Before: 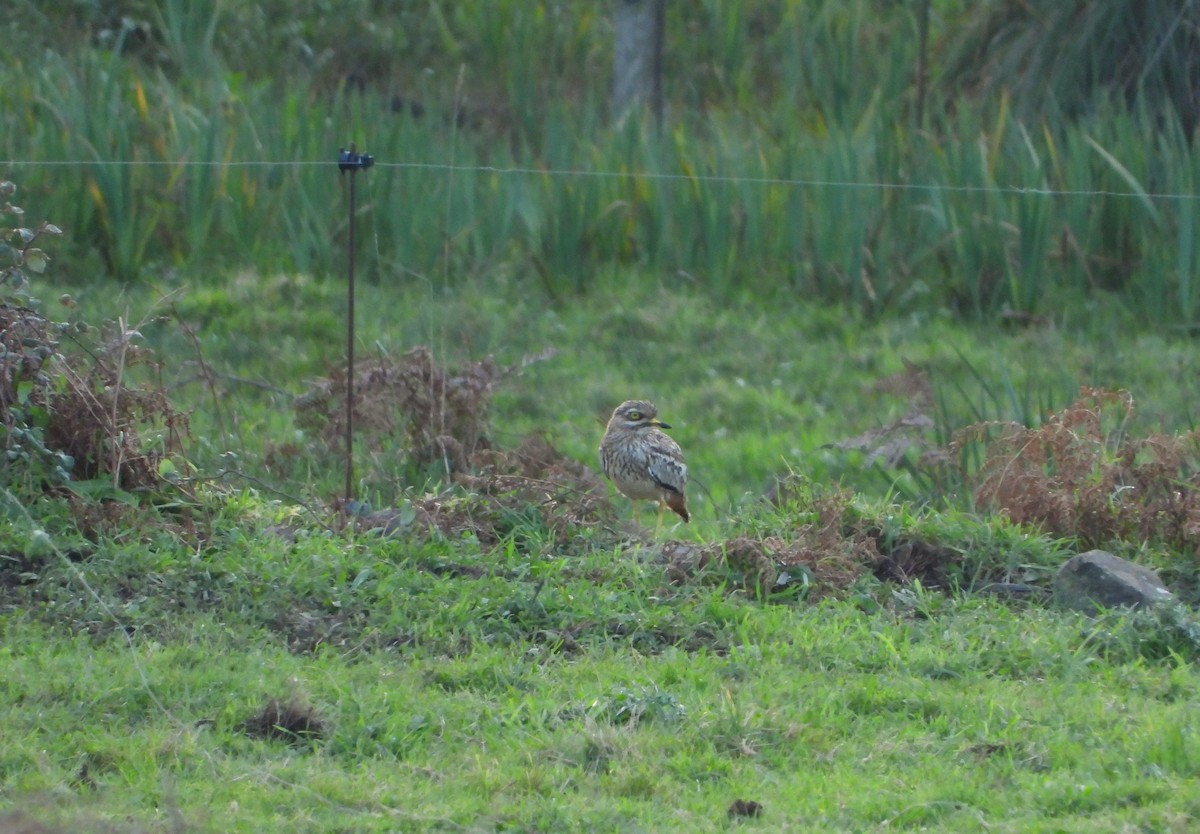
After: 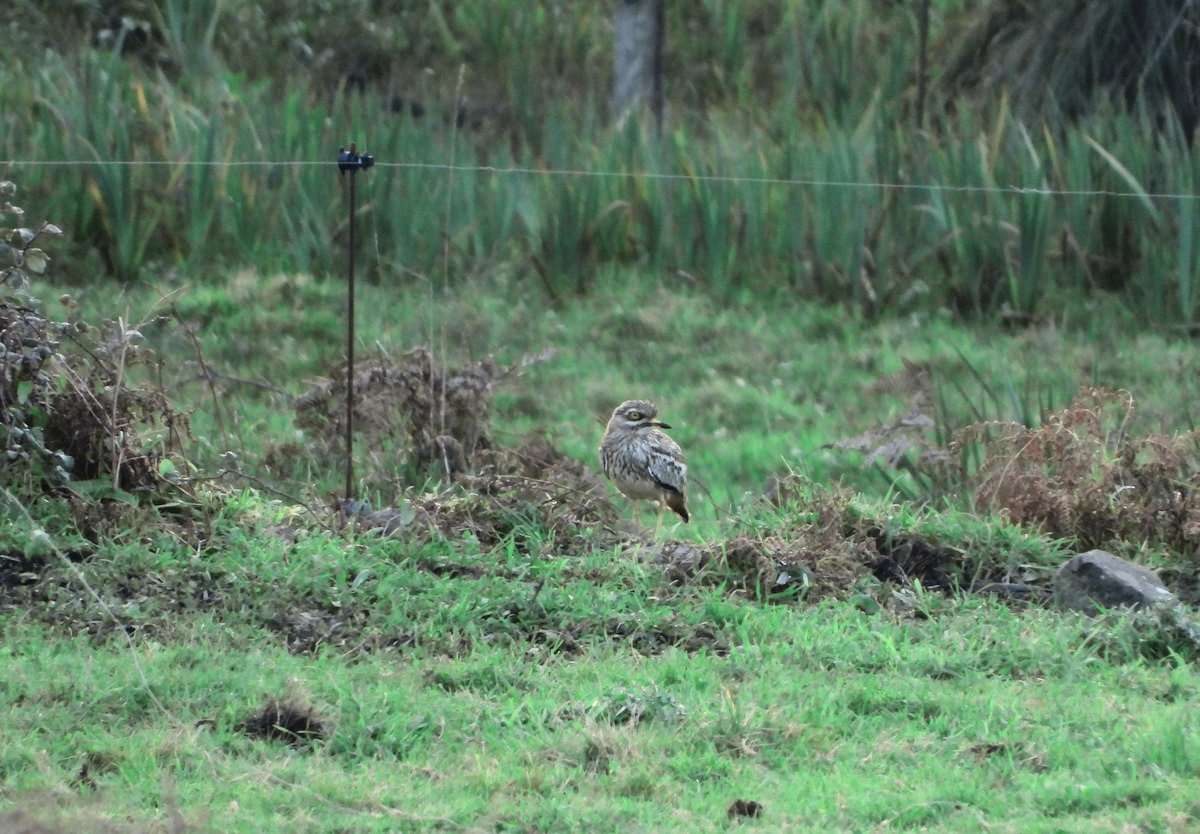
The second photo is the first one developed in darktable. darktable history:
color correction: saturation 0.99
levels: mode automatic, gray 50.8%
tone curve: curves: ch0 [(0, 0.009) (0.105, 0.069) (0.195, 0.154) (0.289, 0.278) (0.384, 0.391) (0.513, 0.53) (0.66, 0.667) (0.895, 0.863) (1, 0.919)]; ch1 [(0, 0) (0.161, 0.092) (0.35, 0.33) (0.403, 0.395) (0.456, 0.469) (0.502, 0.499) (0.519, 0.514) (0.576, 0.587) (0.642, 0.645) (0.701, 0.742) (1, 0.942)]; ch2 [(0, 0) (0.371, 0.362) (0.437, 0.437) (0.501, 0.5) (0.53, 0.528) (0.569, 0.551) (0.619, 0.58) (0.883, 0.752) (1, 0.929)], color space Lab, independent channels, preserve colors none
tone equalizer: -8 EV -0.75 EV, -7 EV -0.7 EV, -6 EV -0.6 EV, -5 EV -0.4 EV, -3 EV 0.4 EV, -2 EV 0.6 EV, -1 EV 0.7 EV, +0 EV 0.75 EV, edges refinement/feathering 500, mask exposure compensation -1.57 EV, preserve details no
